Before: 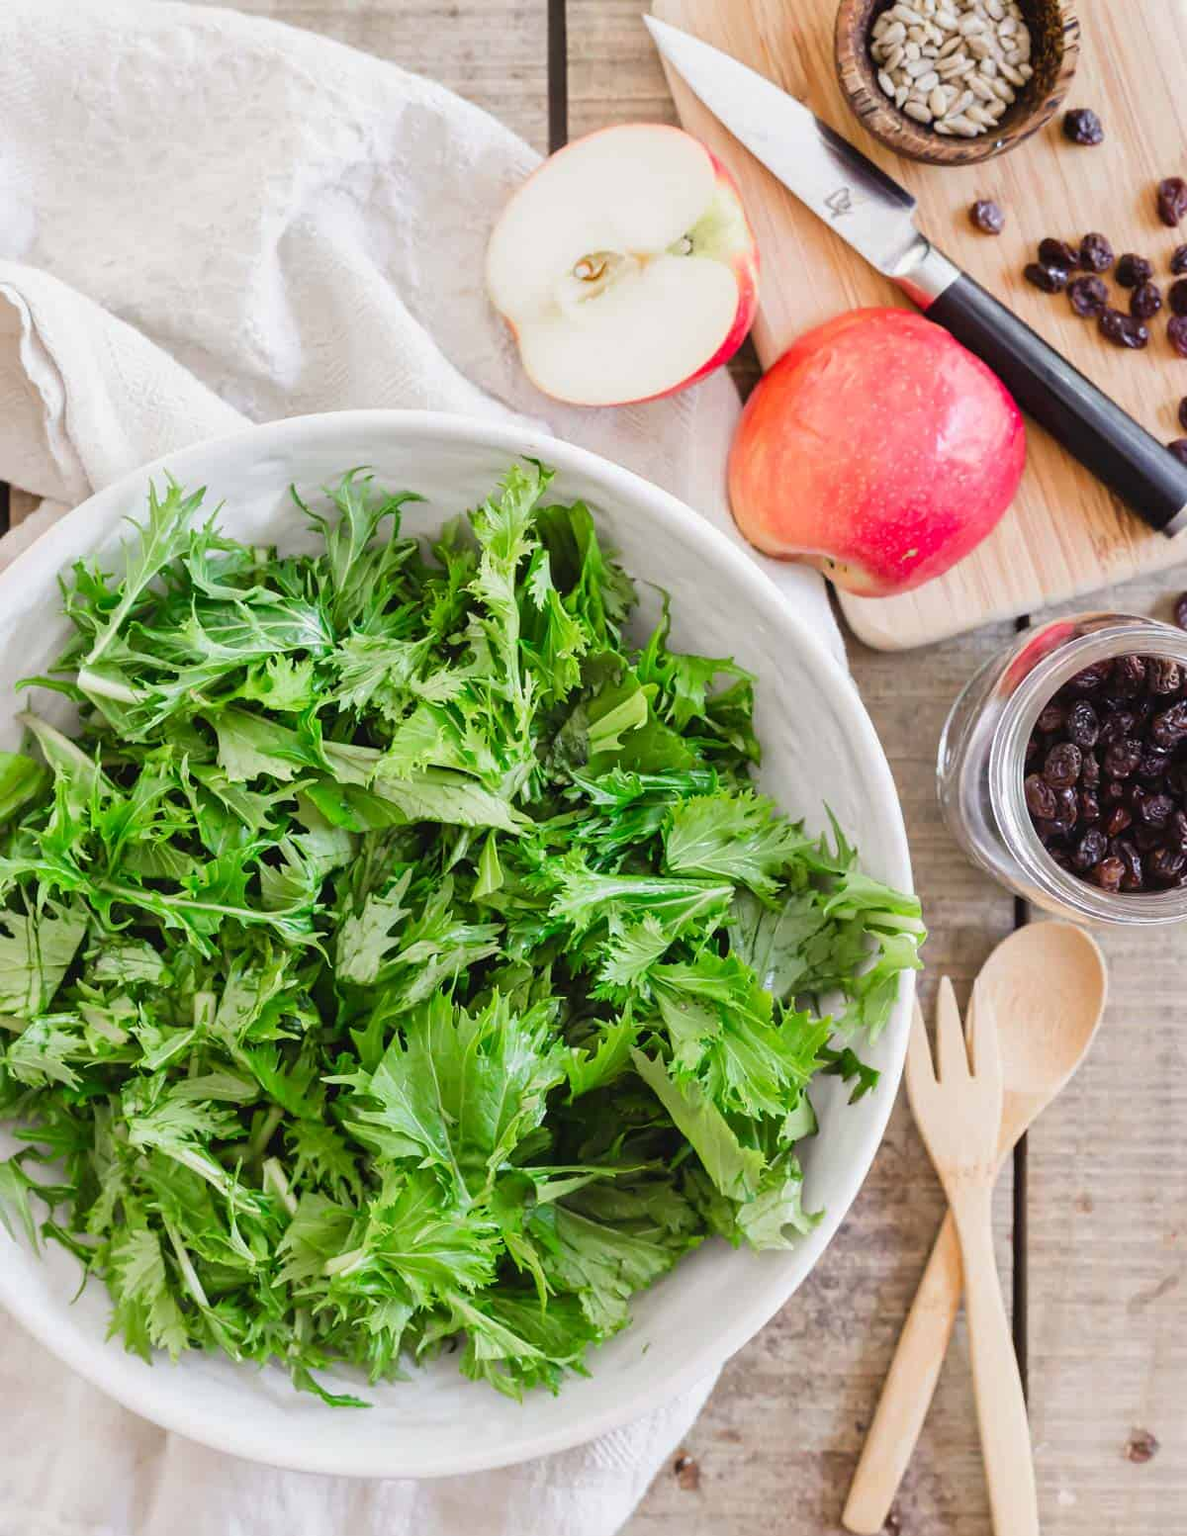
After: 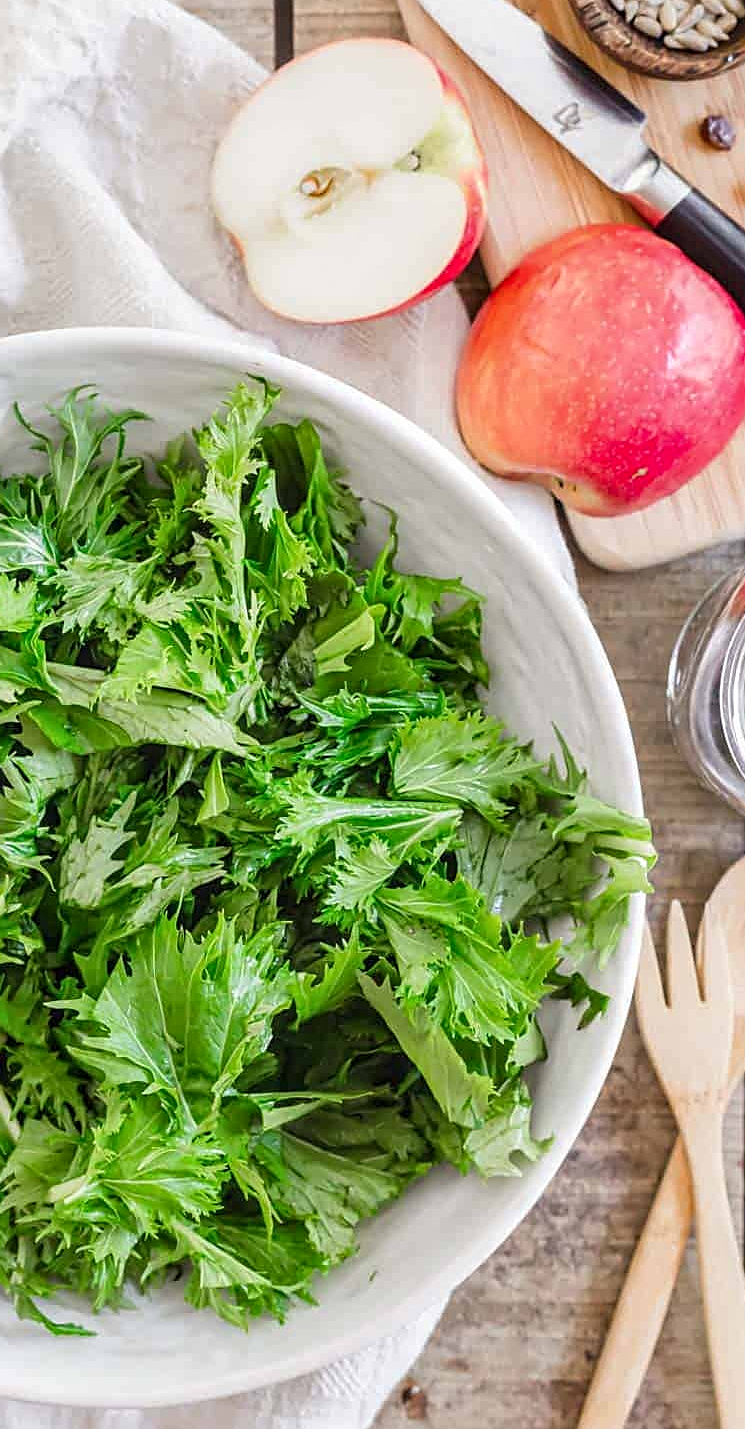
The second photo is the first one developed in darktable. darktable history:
sharpen: on, module defaults
local contrast: on, module defaults
crop and rotate: left 23.376%, top 5.623%, right 14.509%, bottom 2.303%
